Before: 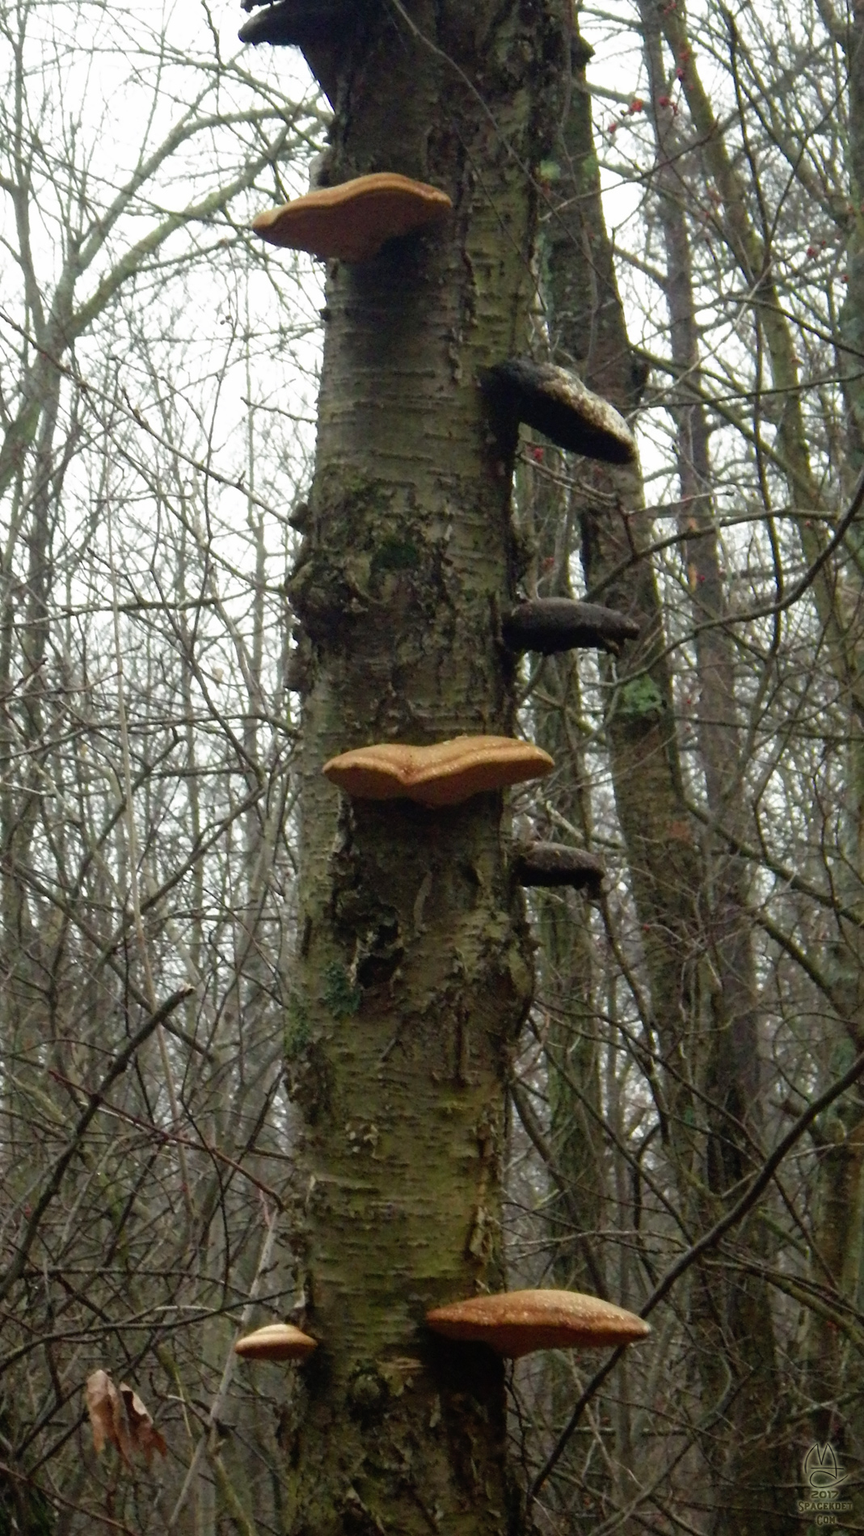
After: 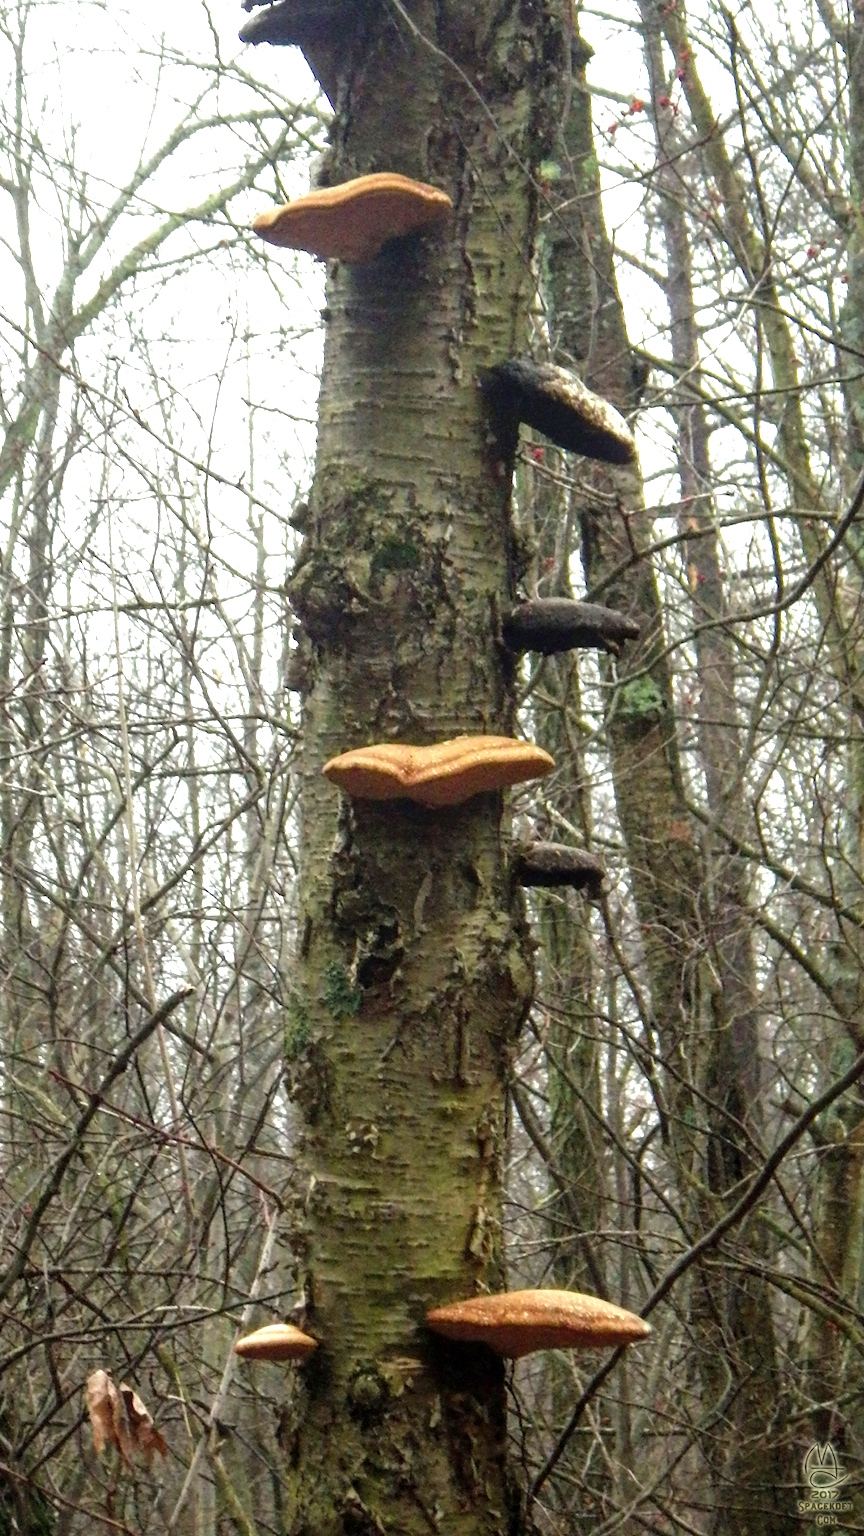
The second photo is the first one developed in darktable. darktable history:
exposure: exposure 1 EV, compensate highlight preservation false
local contrast: on, module defaults
